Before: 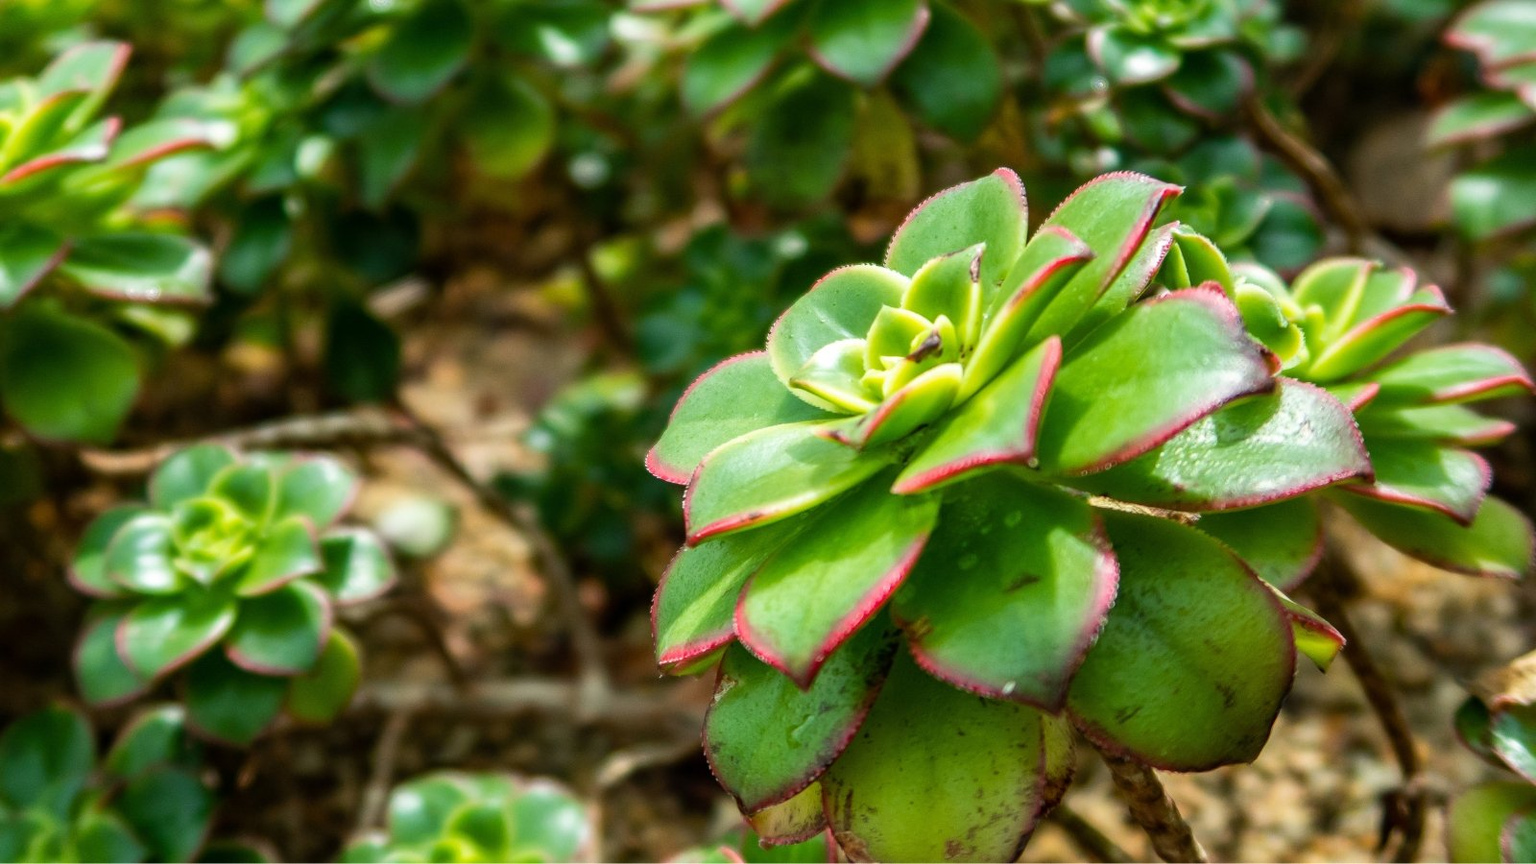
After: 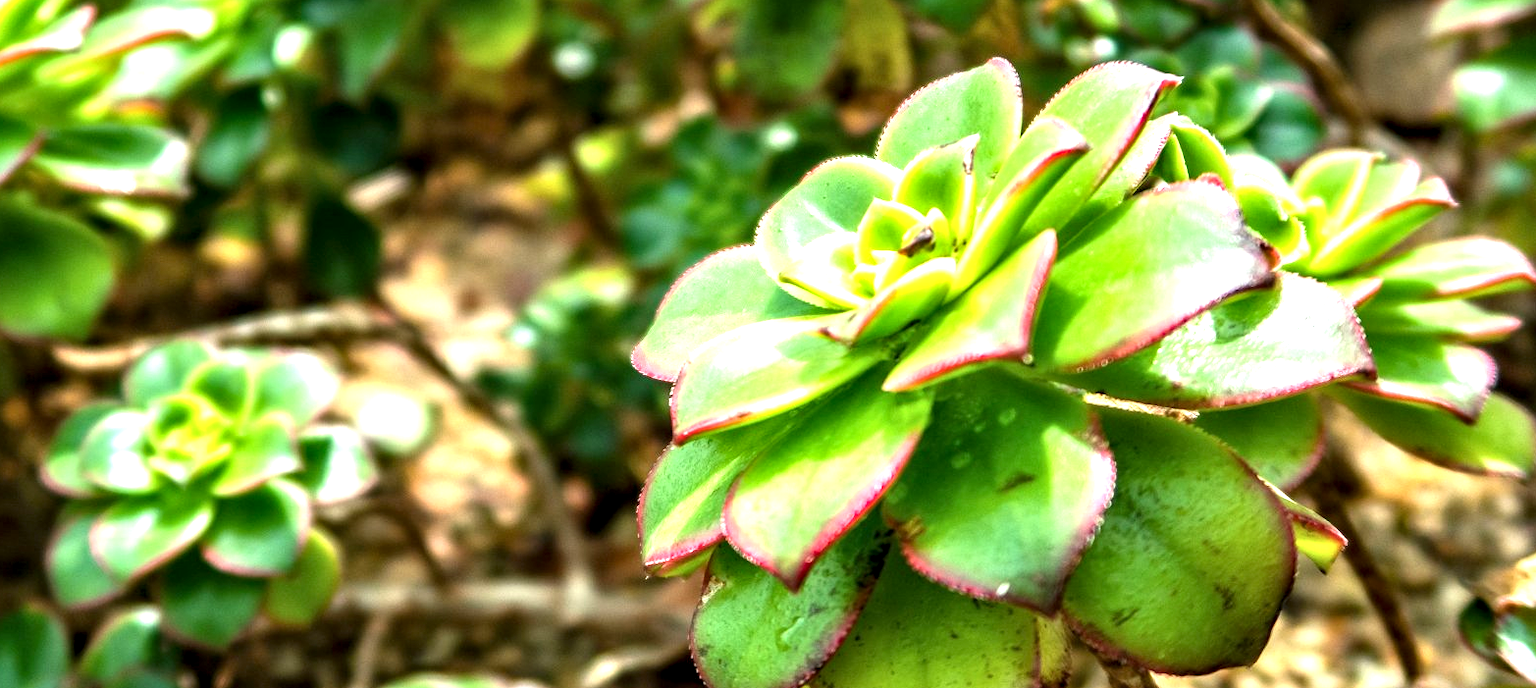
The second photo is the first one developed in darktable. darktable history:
crop and rotate: left 1.849%, top 12.942%, right 0.294%, bottom 8.988%
exposure: black level correction 0, exposure 1.199 EV, compensate highlight preservation false
contrast equalizer: octaves 7, y [[0.531, 0.548, 0.559, 0.557, 0.544, 0.527], [0.5 ×6], [0.5 ×6], [0 ×6], [0 ×6]]
